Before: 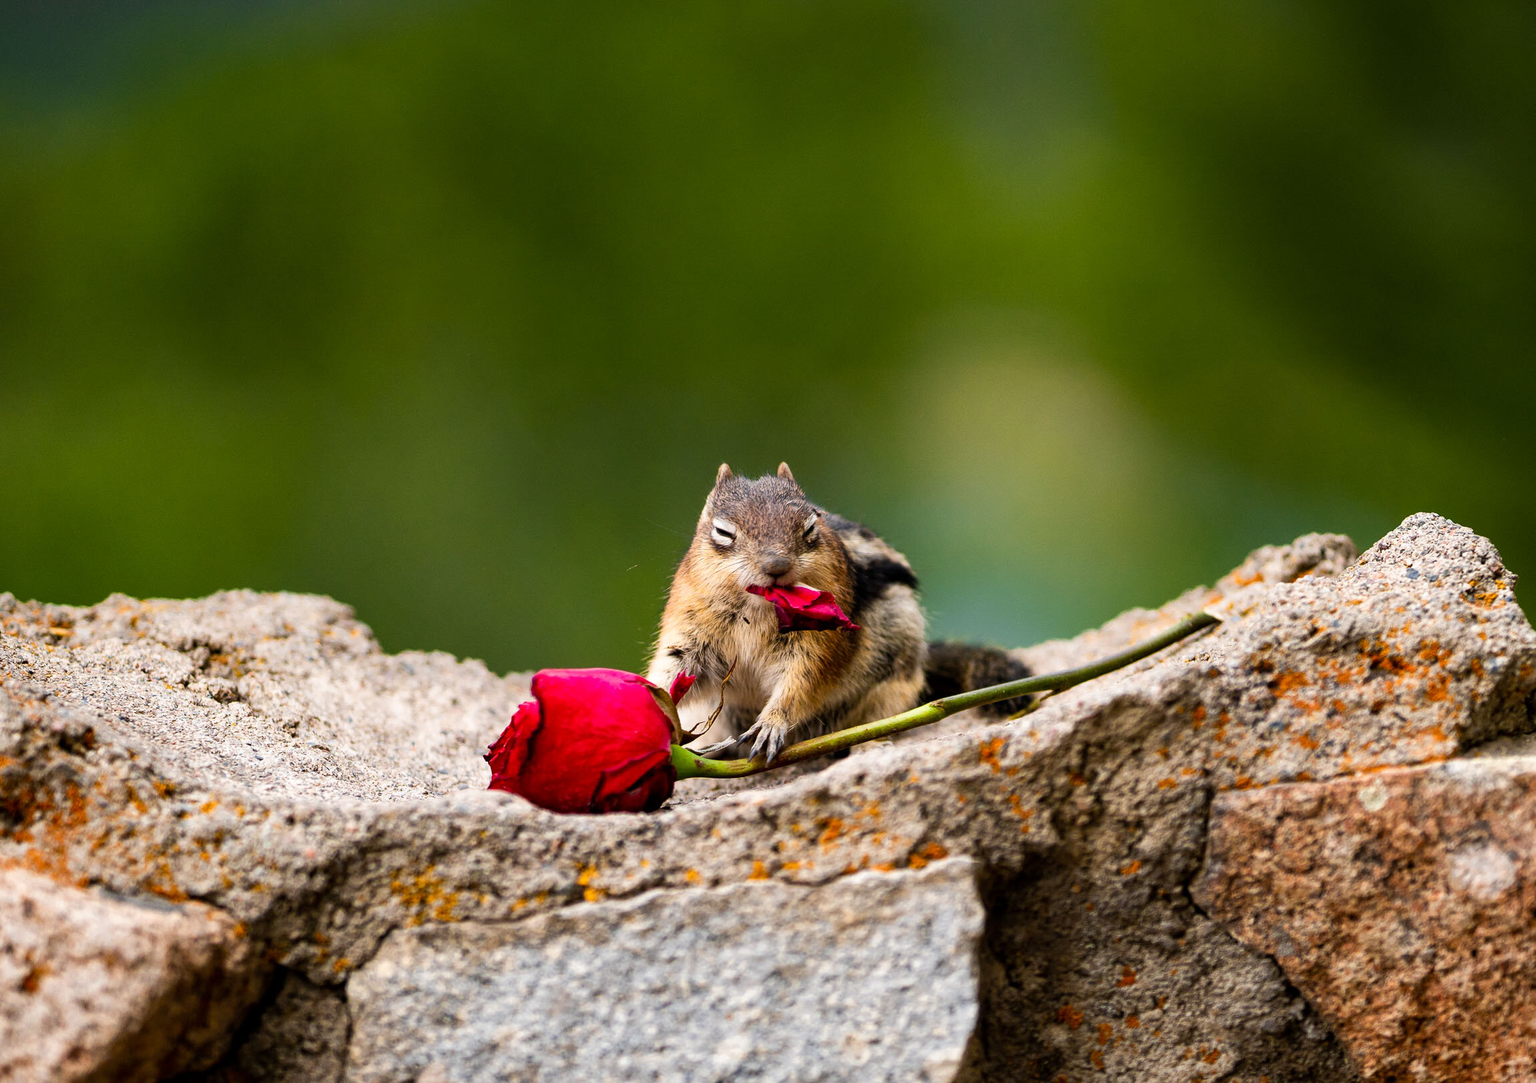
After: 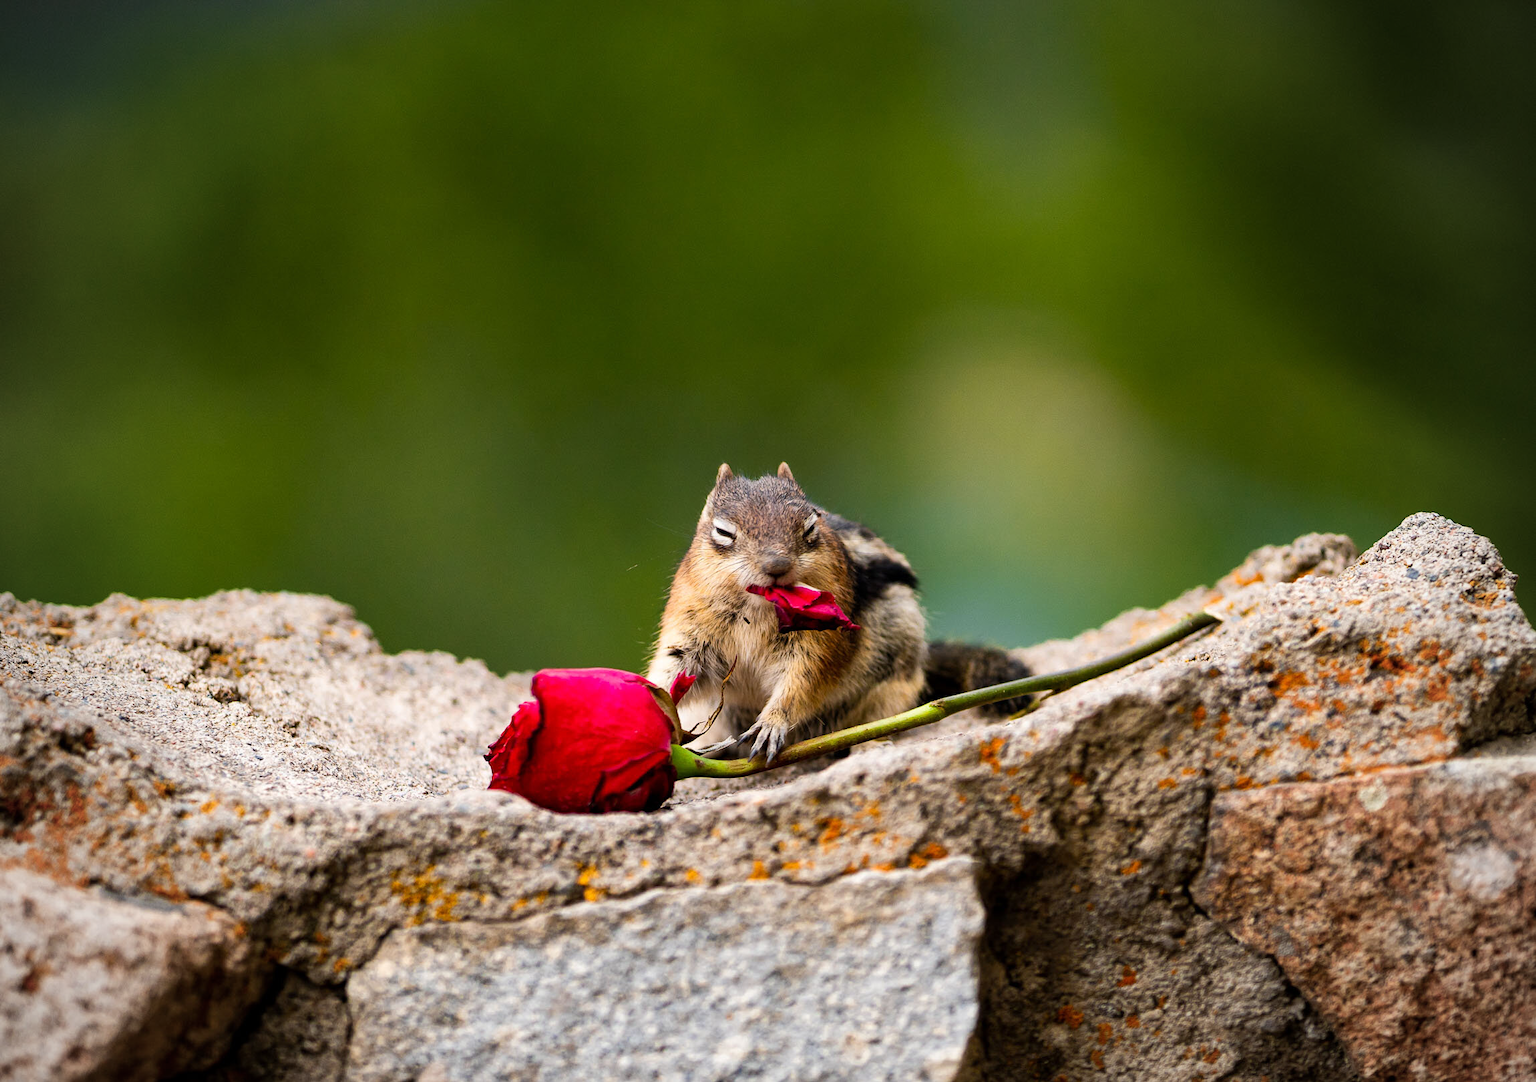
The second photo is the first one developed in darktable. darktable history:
vignetting: fall-off start 74.57%, fall-off radius 65.95%
